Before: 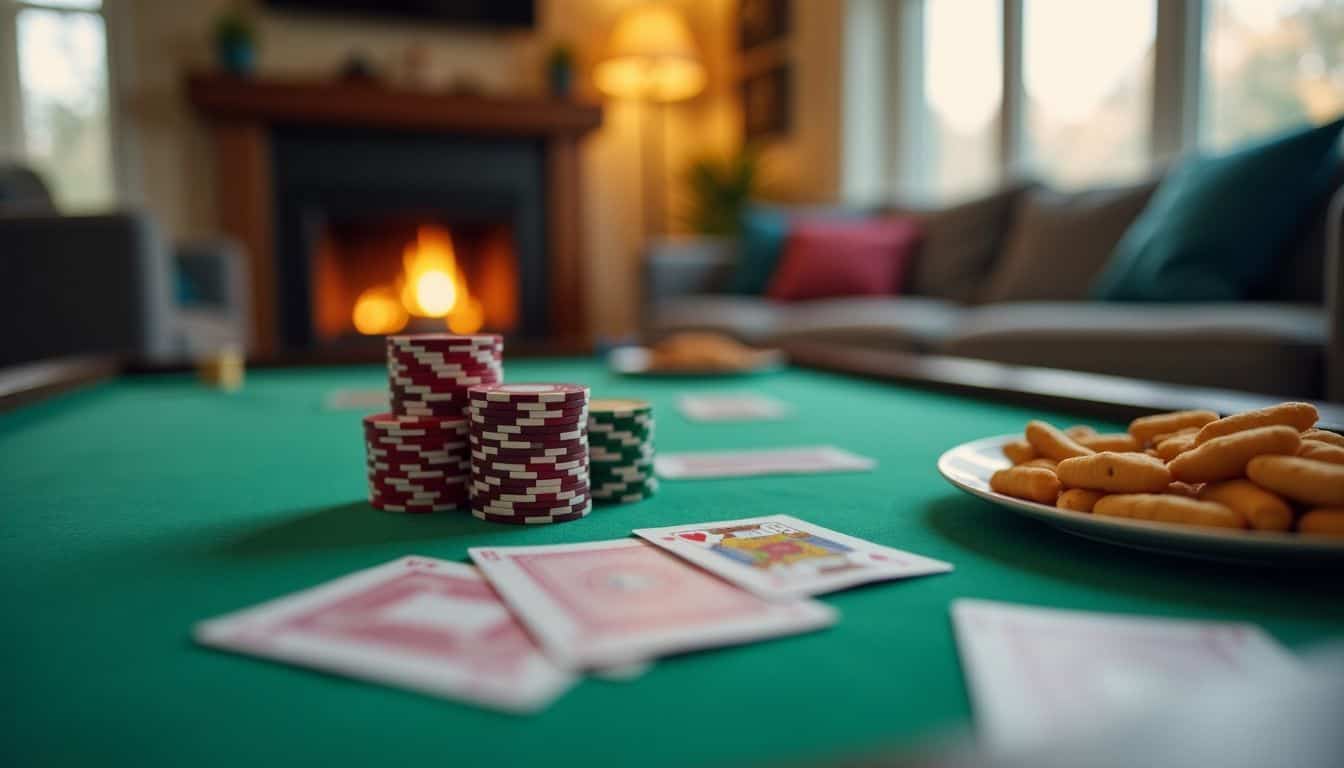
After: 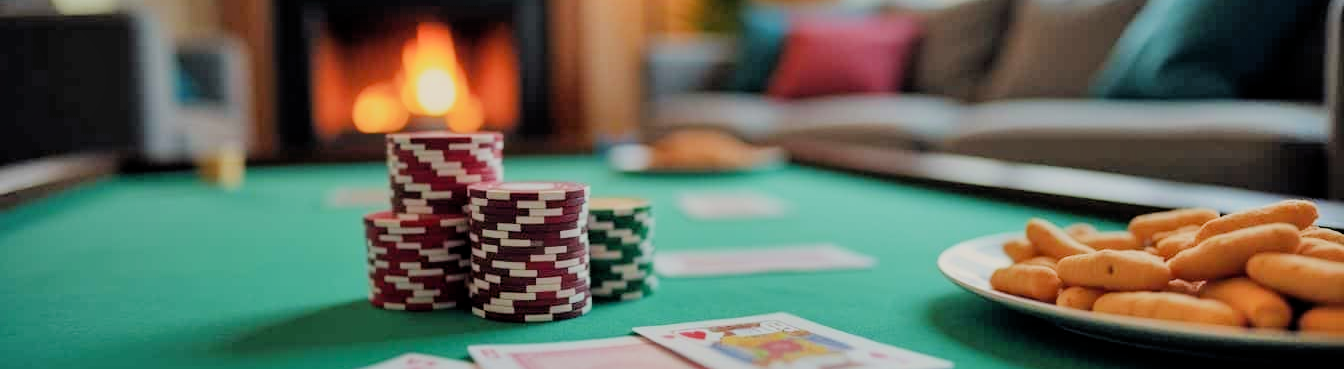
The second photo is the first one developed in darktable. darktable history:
exposure: black level correction 0, exposure 1 EV, compensate exposure bias true, compensate highlight preservation false
shadows and highlights: highlights color adjustment 52.25%, soften with gaussian
filmic rgb: middle gray luminance 17.85%, black relative exposure -7.51 EV, white relative exposure 8.45 EV, target black luminance 0%, hardness 2.23, latitude 19.16%, contrast 0.892, highlights saturation mix 6.28%, shadows ↔ highlights balance 10.46%, iterations of high-quality reconstruction 0
crop and rotate: top 26.337%, bottom 25.546%
